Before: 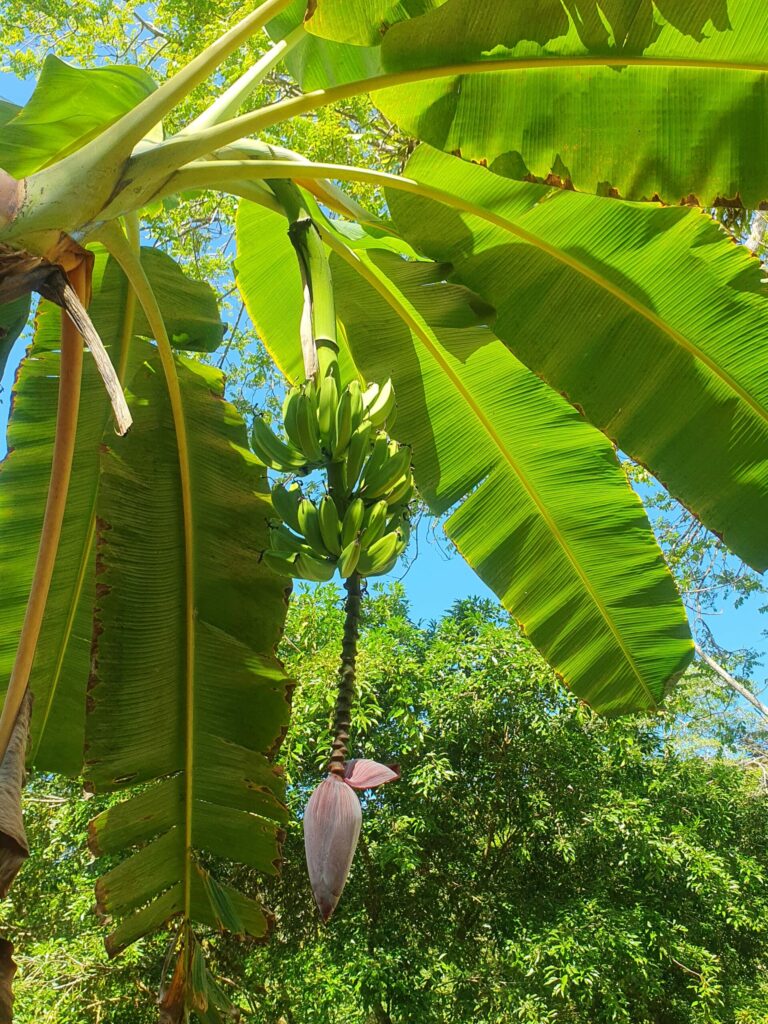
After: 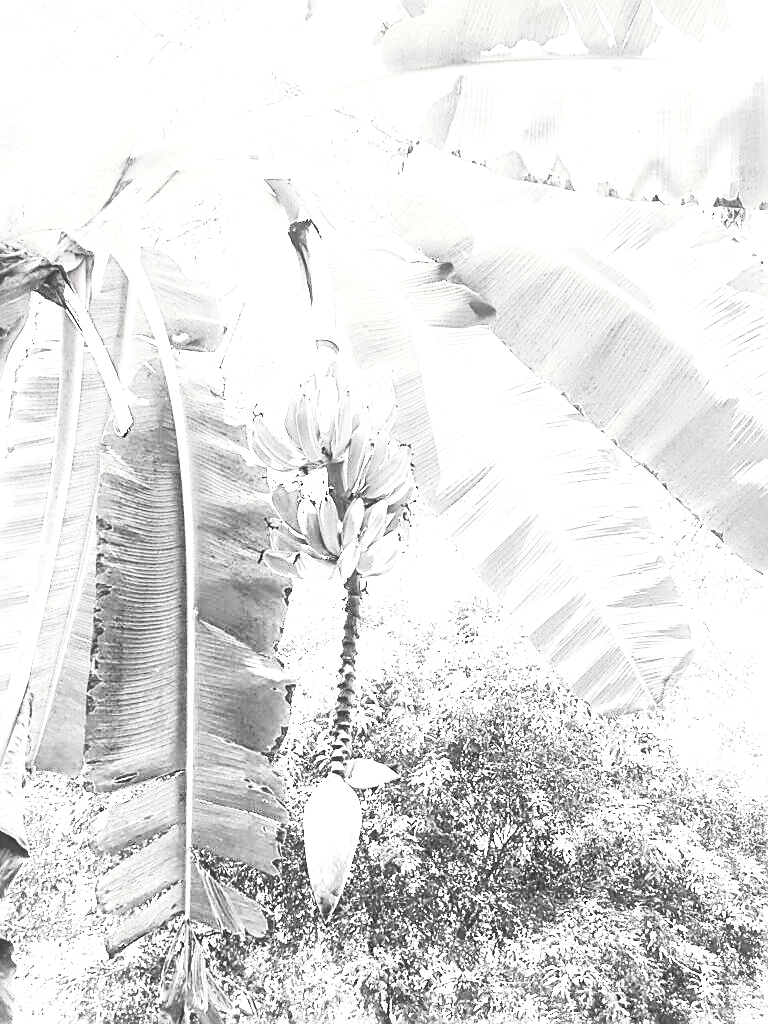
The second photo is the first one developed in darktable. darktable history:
tone equalizer: edges refinement/feathering 500, mask exposure compensation -1.57 EV, preserve details no
contrast equalizer: y [[0.6 ×6], [0.55 ×6], [0 ×6], [0 ×6], [0 ×6]], mix -0.214
local contrast: mode bilateral grid, contrast 25, coarseness 59, detail 152%, midtone range 0.2
exposure: exposure 2.205 EV, compensate highlight preservation false
sharpen: on, module defaults
contrast brightness saturation: contrast 0.523, brightness 0.457, saturation -0.983
